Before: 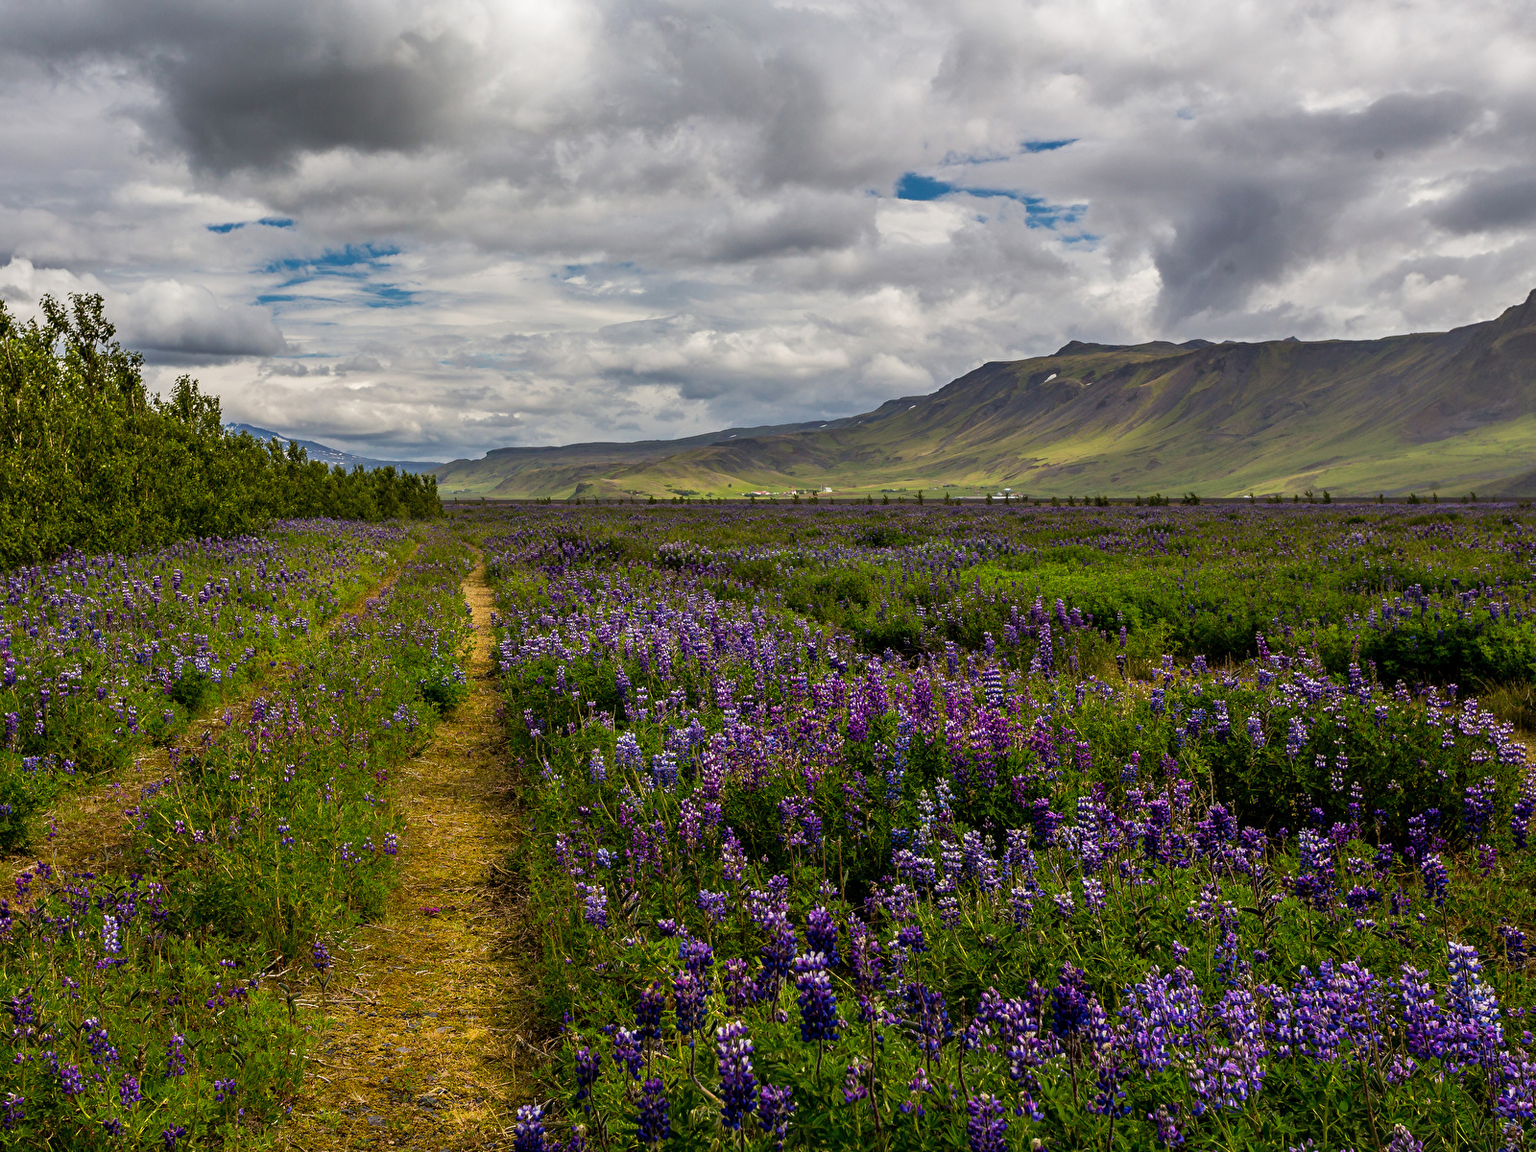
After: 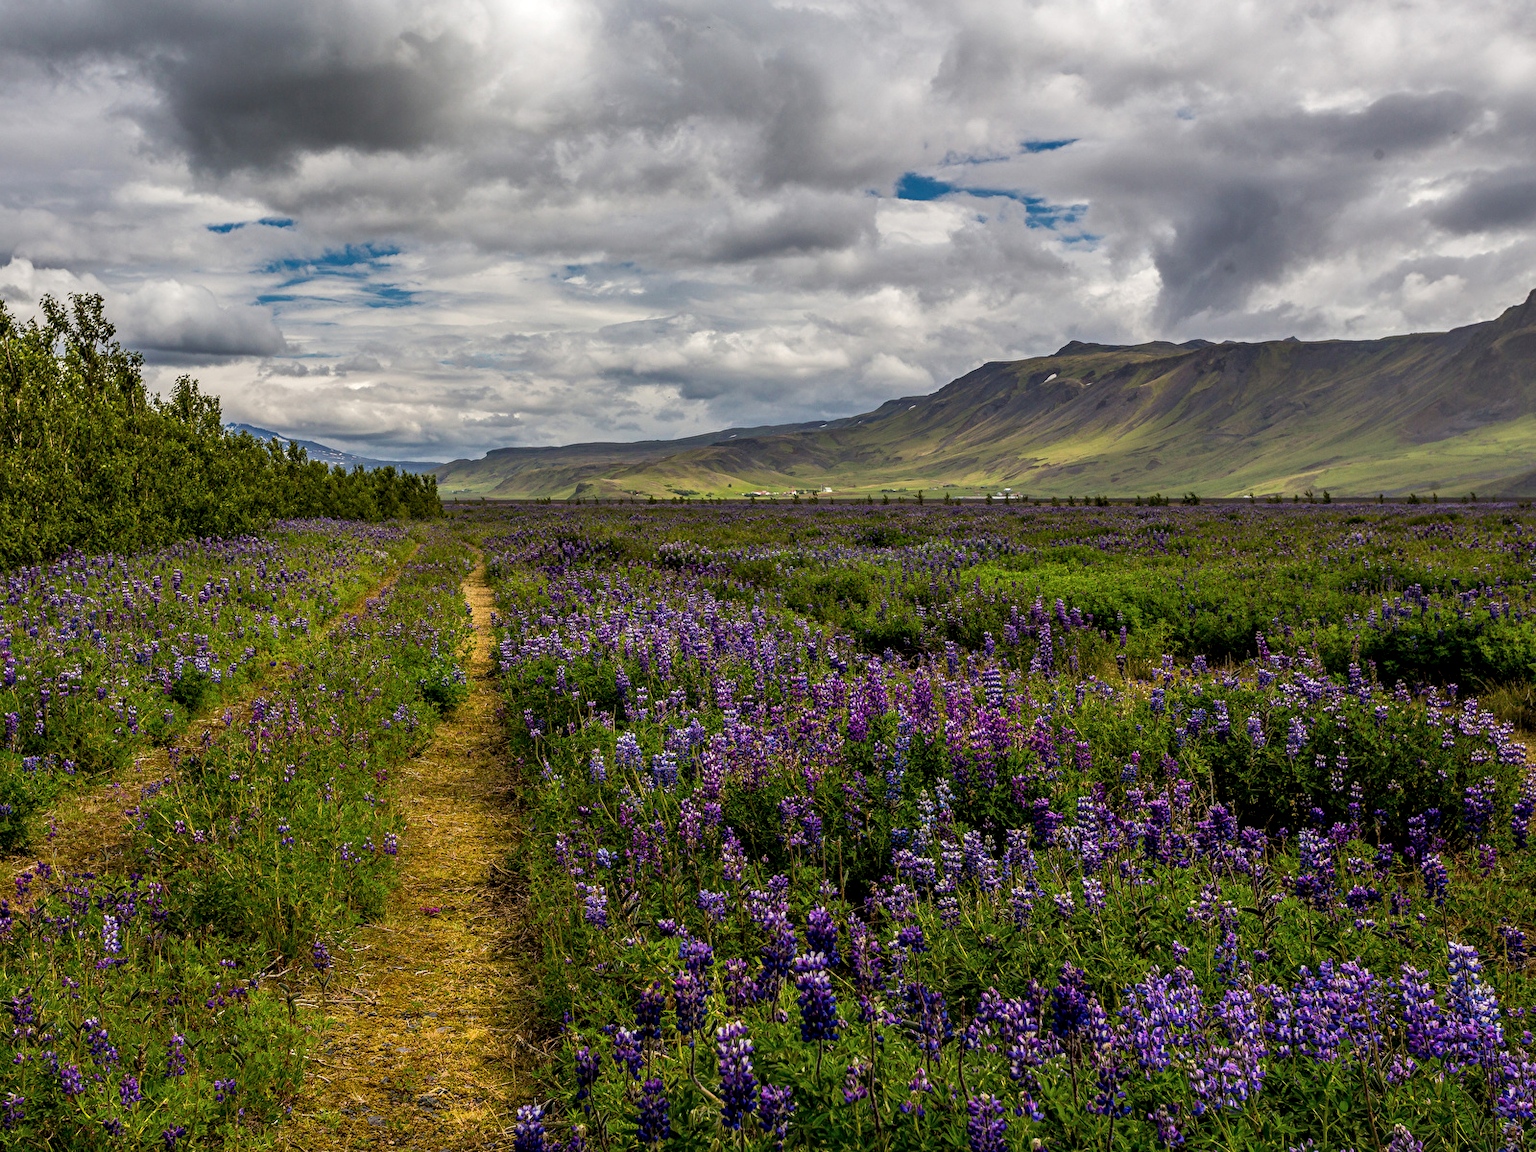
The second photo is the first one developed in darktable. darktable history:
local contrast: on, module defaults
shadows and highlights: shadows 24.93, highlights -23.16
